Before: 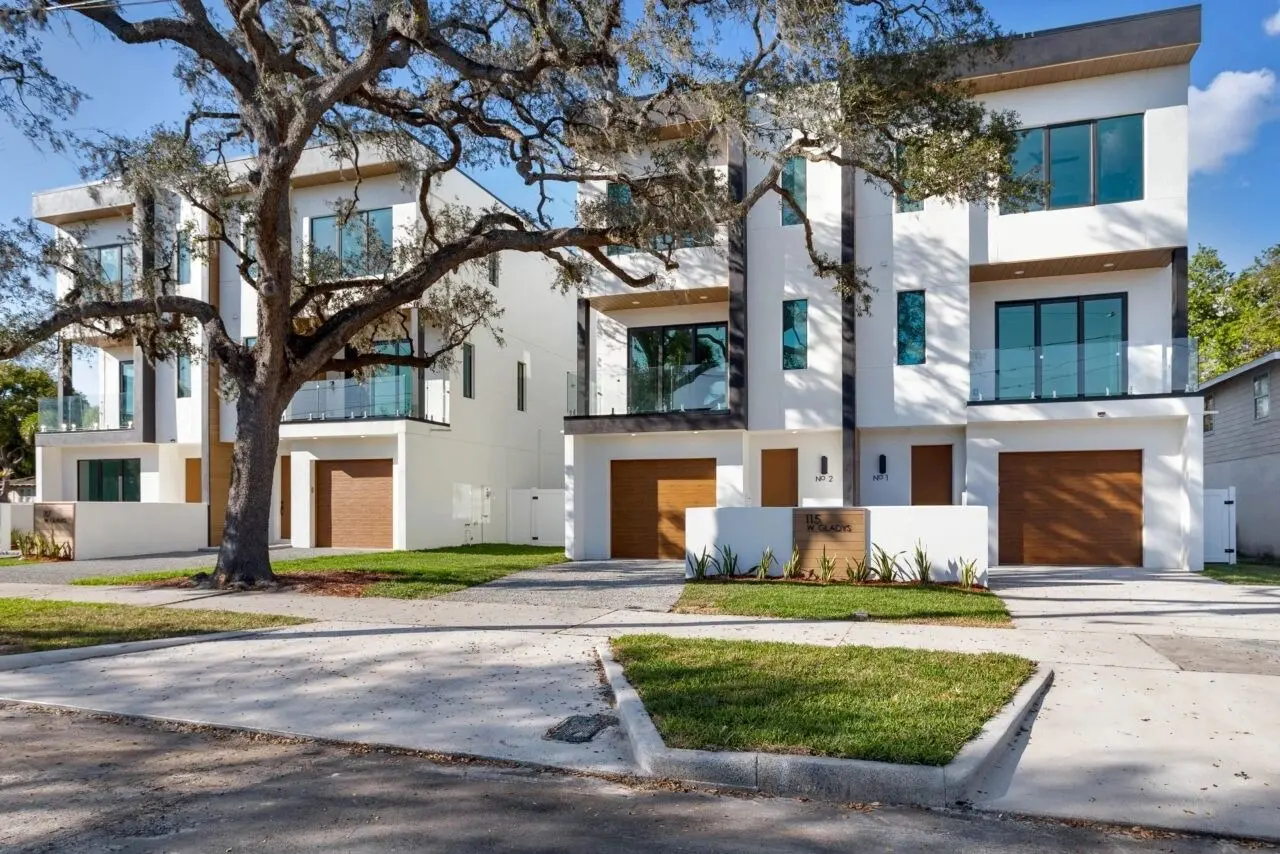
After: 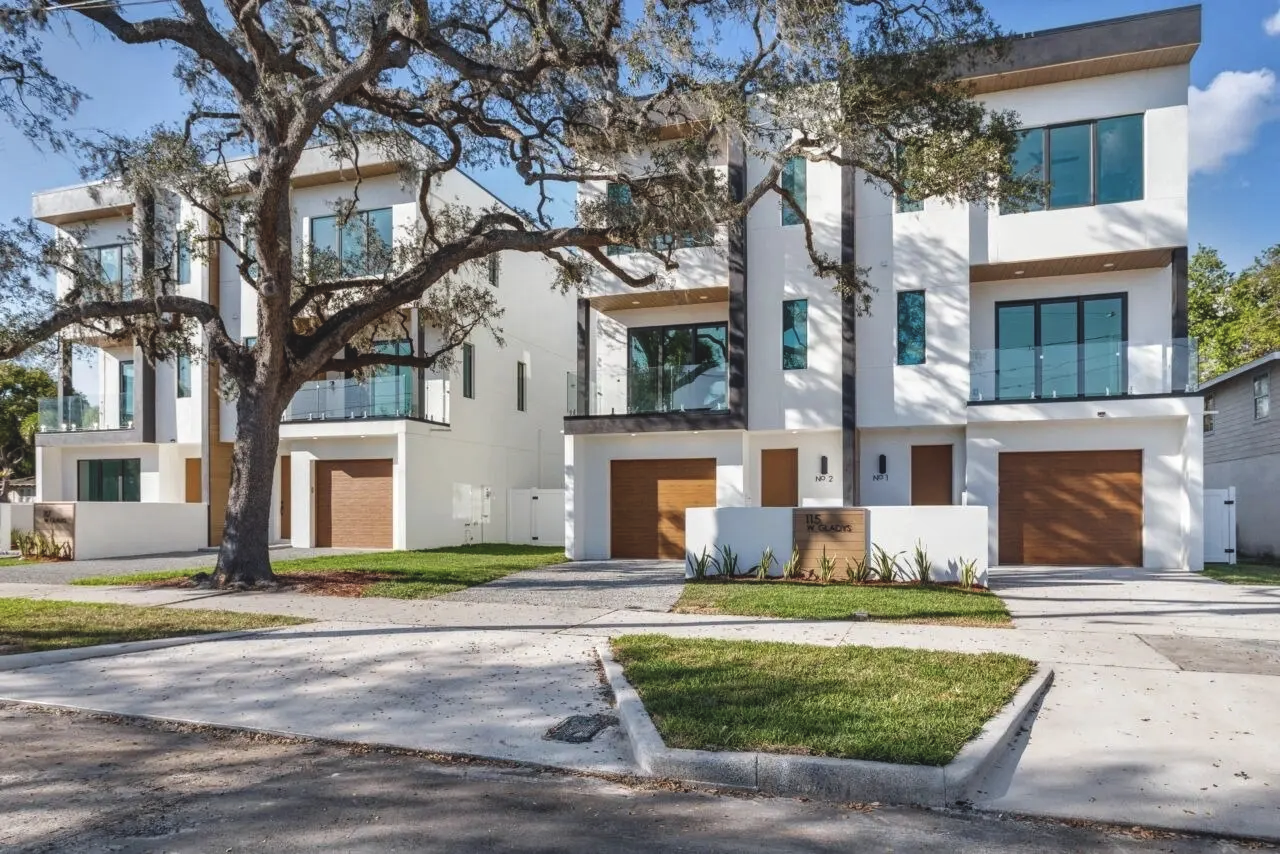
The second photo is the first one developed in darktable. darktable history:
local contrast: detail 130%
color balance: lift [1.01, 1, 1, 1], gamma [1.097, 1, 1, 1], gain [0.85, 1, 1, 1]
